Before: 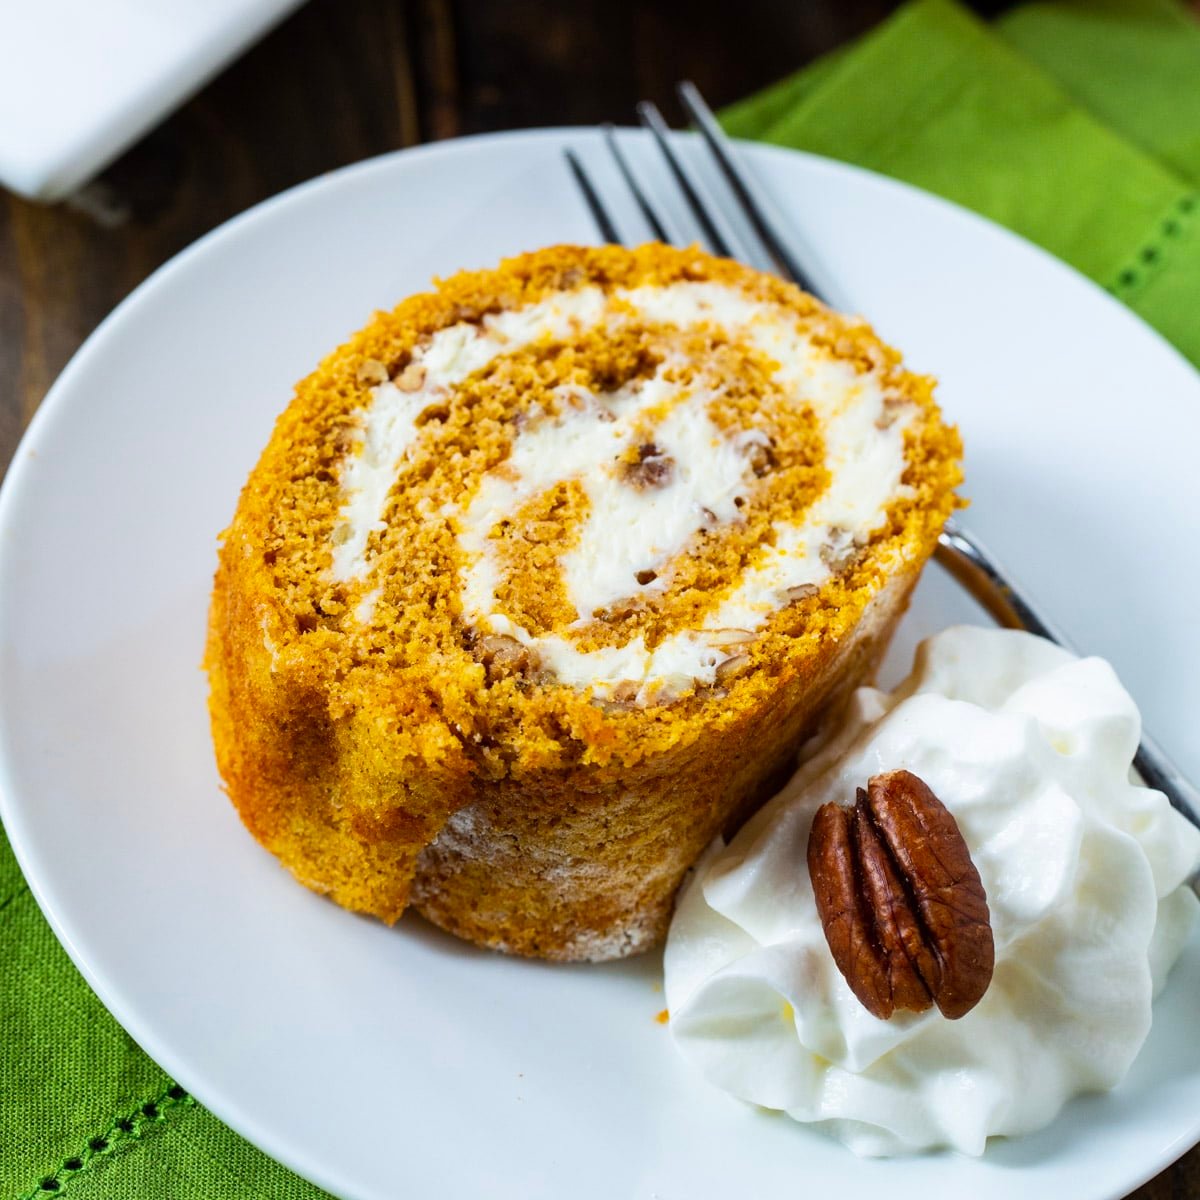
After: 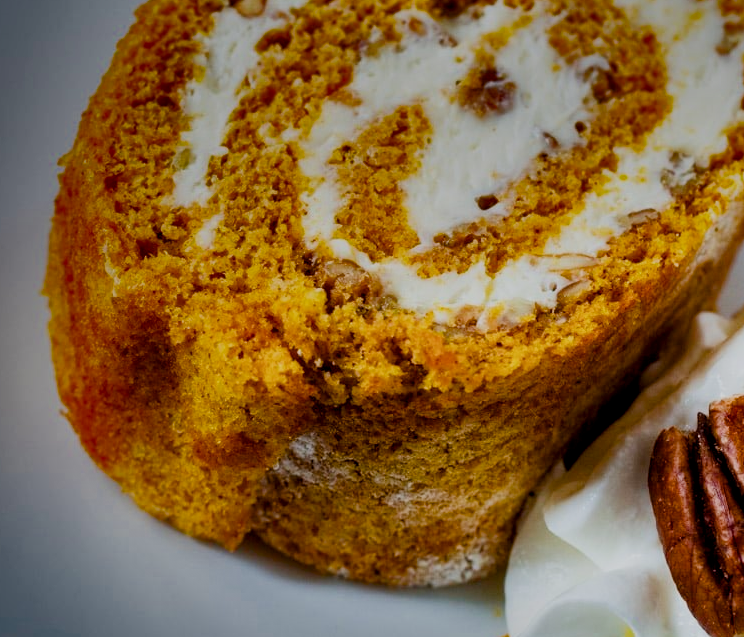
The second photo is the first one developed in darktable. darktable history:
crop: left 13.312%, top 31.28%, right 24.627%, bottom 15.582%
local contrast: highlights 100%, shadows 100%, detail 120%, midtone range 0.2
color balance rgb: perceptual saturation grading › global saturation 20%, perceptual saturation grading › highlights -25%, perceptual saturation grading › shadows 25%
tone equalizer: on, module defaults
filmic rgb: black relative exposure -7.65 EV, white relative exposure 4.56 EV, hardness 3.61
shadows and highlights: radius 123.98, shadows 100, white point adjustment -3, highlights -100, highlights color adjustment 89.84%, soften with gaussian
contrast brightness saturation: contrast 0.08, saturation 0.02
